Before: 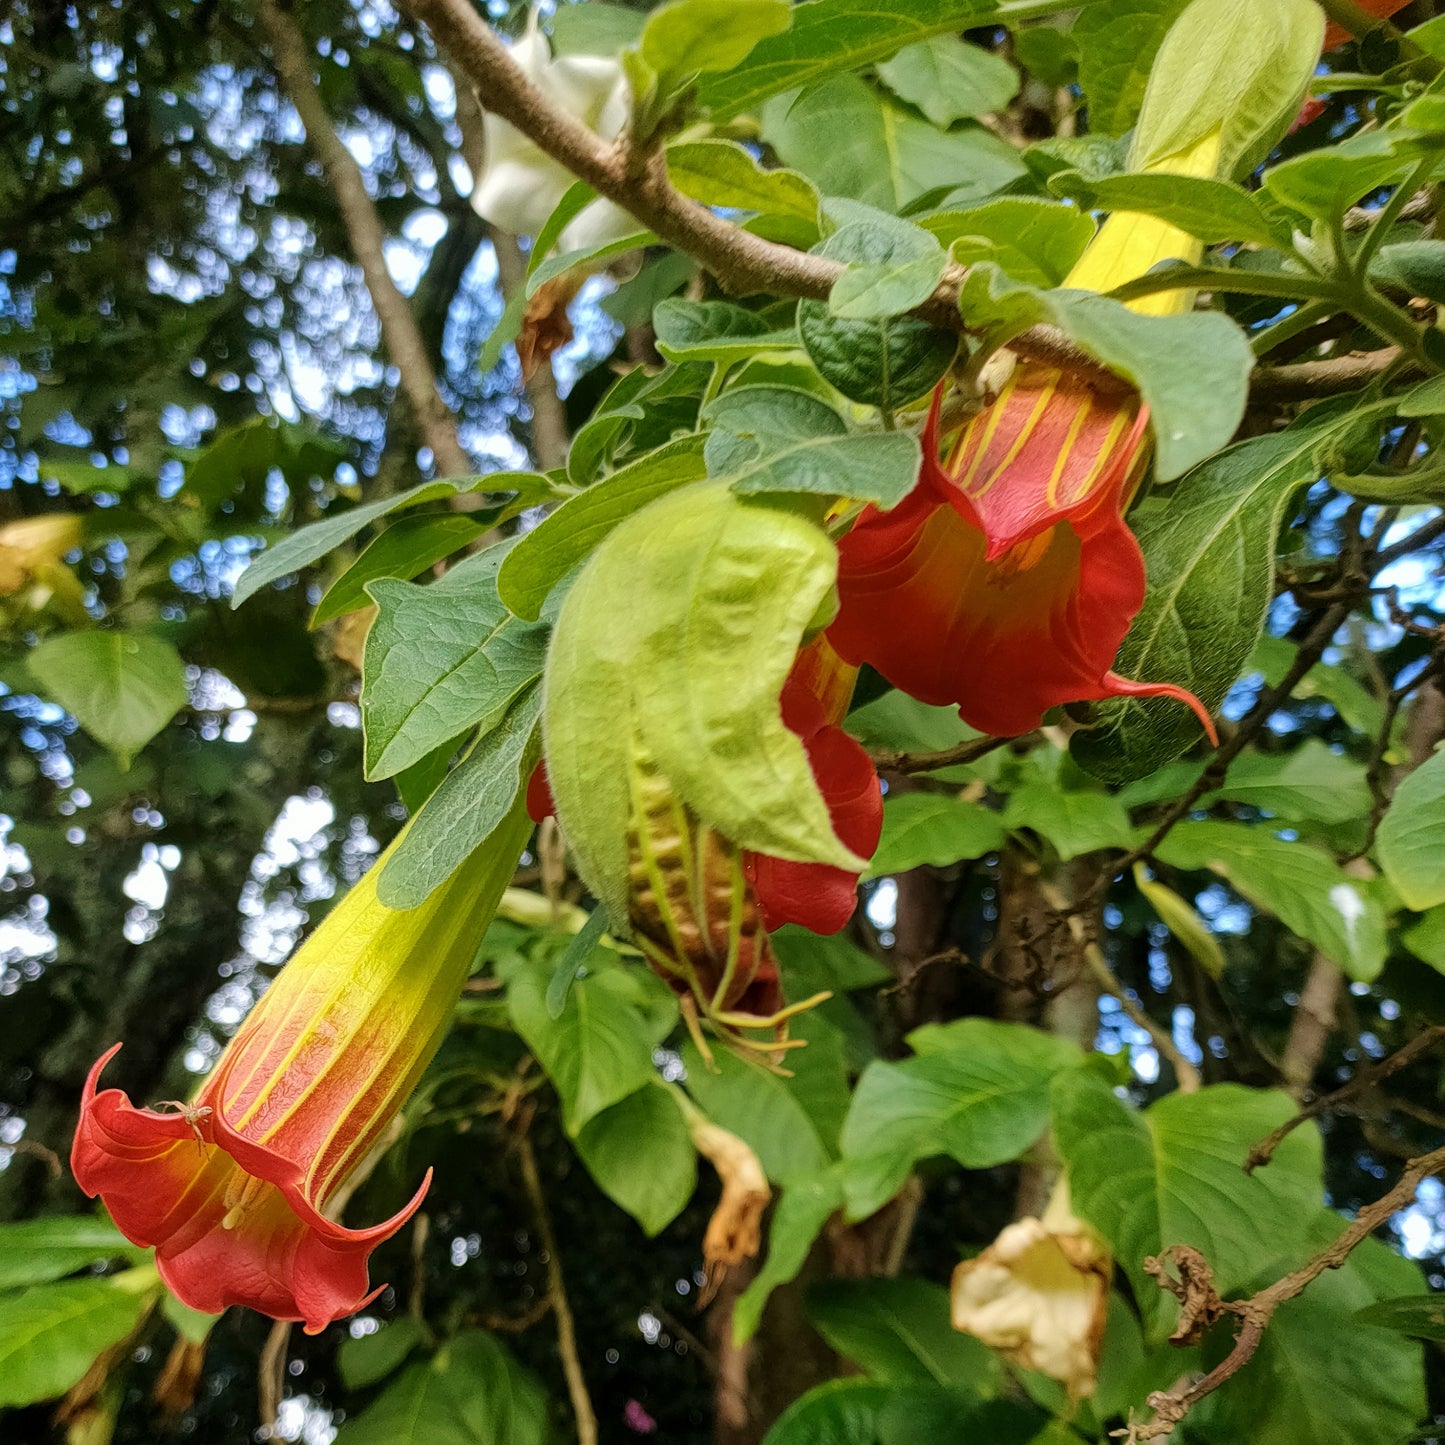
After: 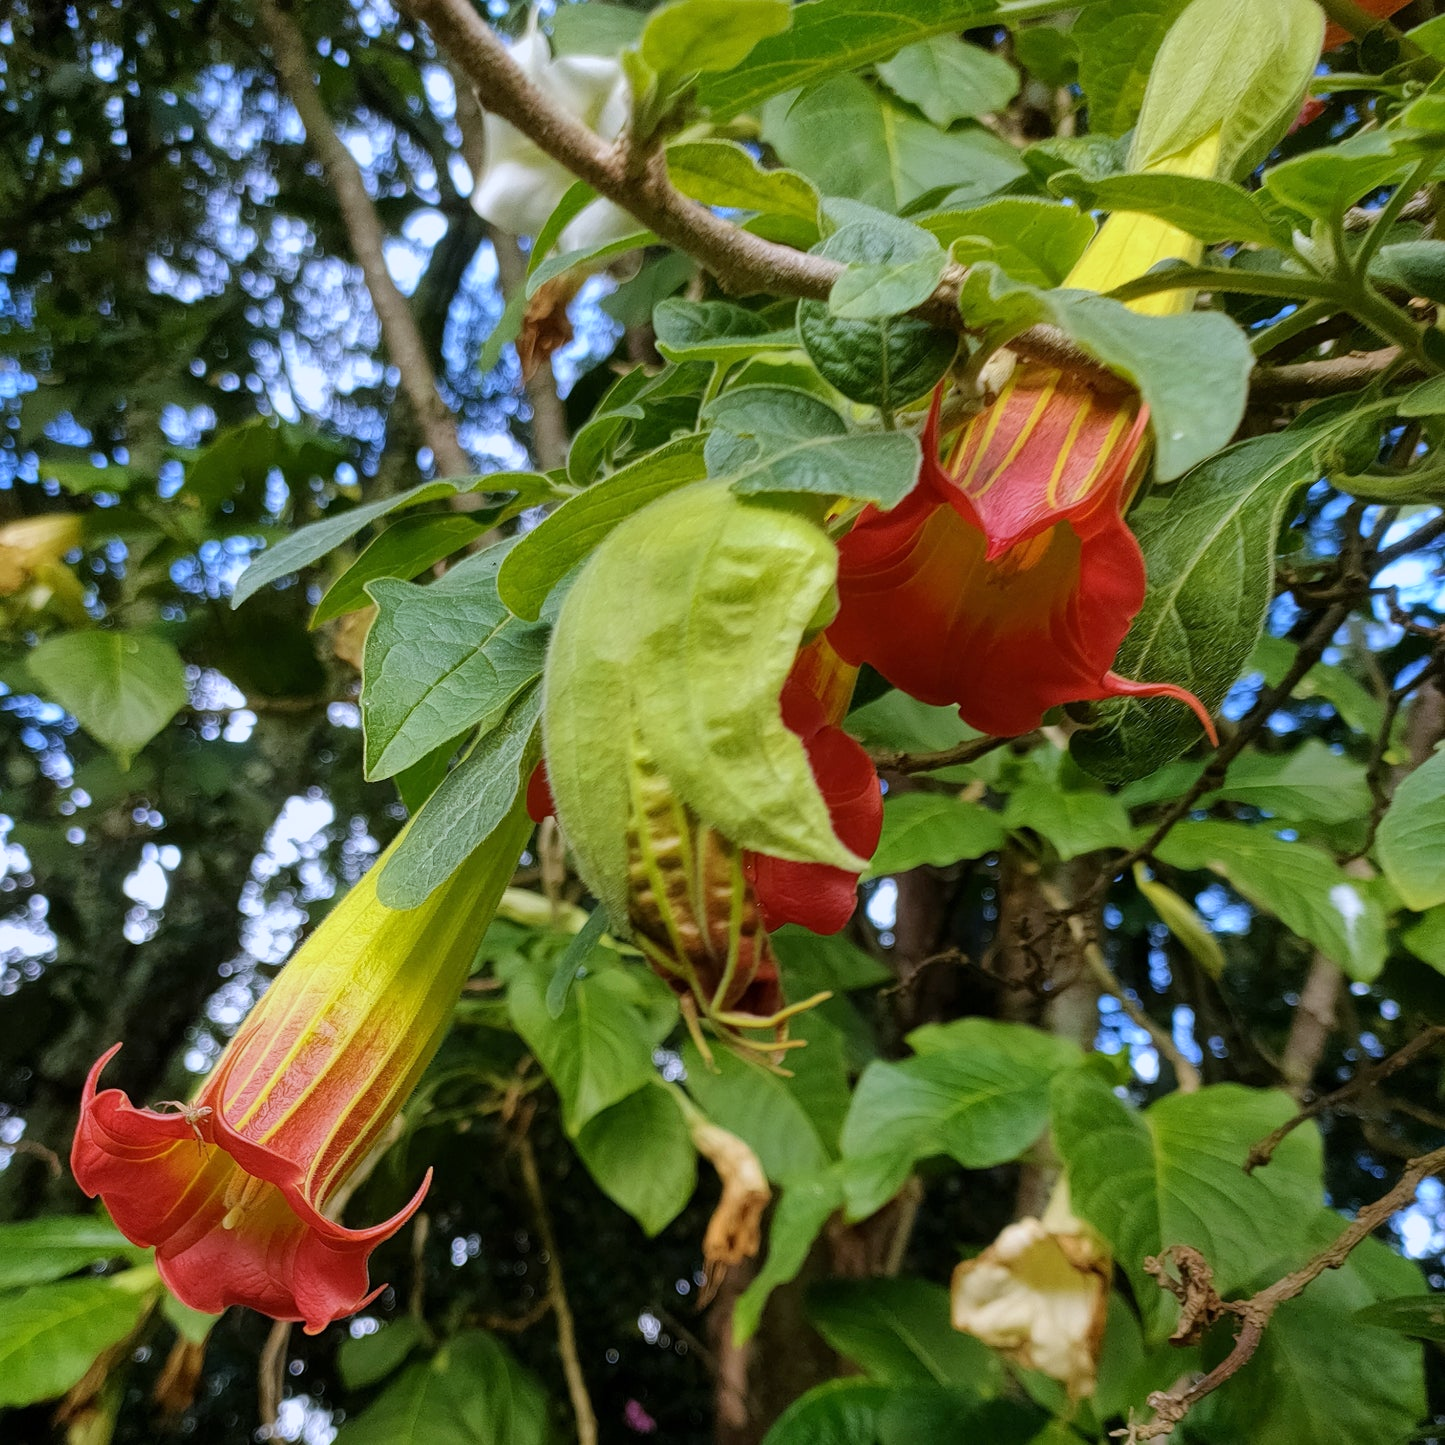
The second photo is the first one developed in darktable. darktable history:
exposure: exposure -0.153 EV, compensate highlight preservation false
white balance: red 0.967, blue 1.119, emerald 0.756
